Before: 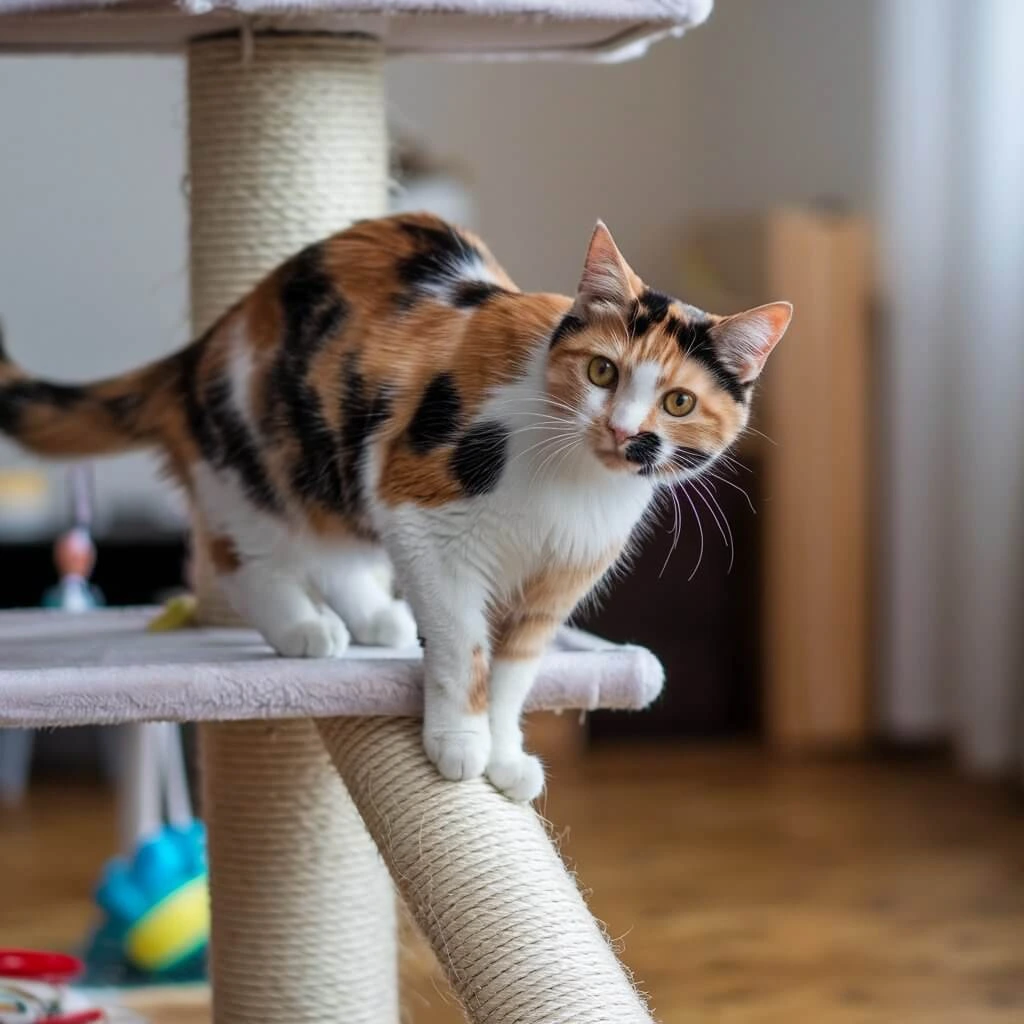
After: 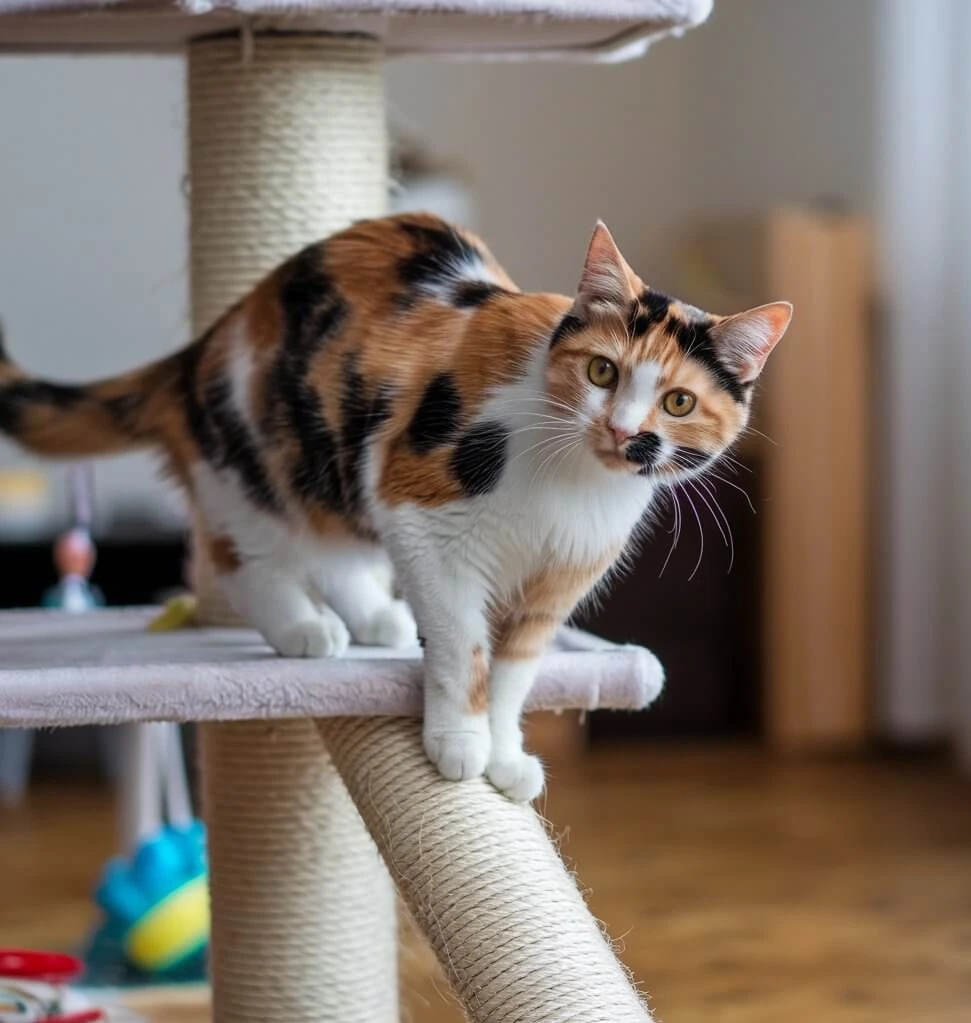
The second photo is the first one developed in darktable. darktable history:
crop and rotate: right 5.167%
